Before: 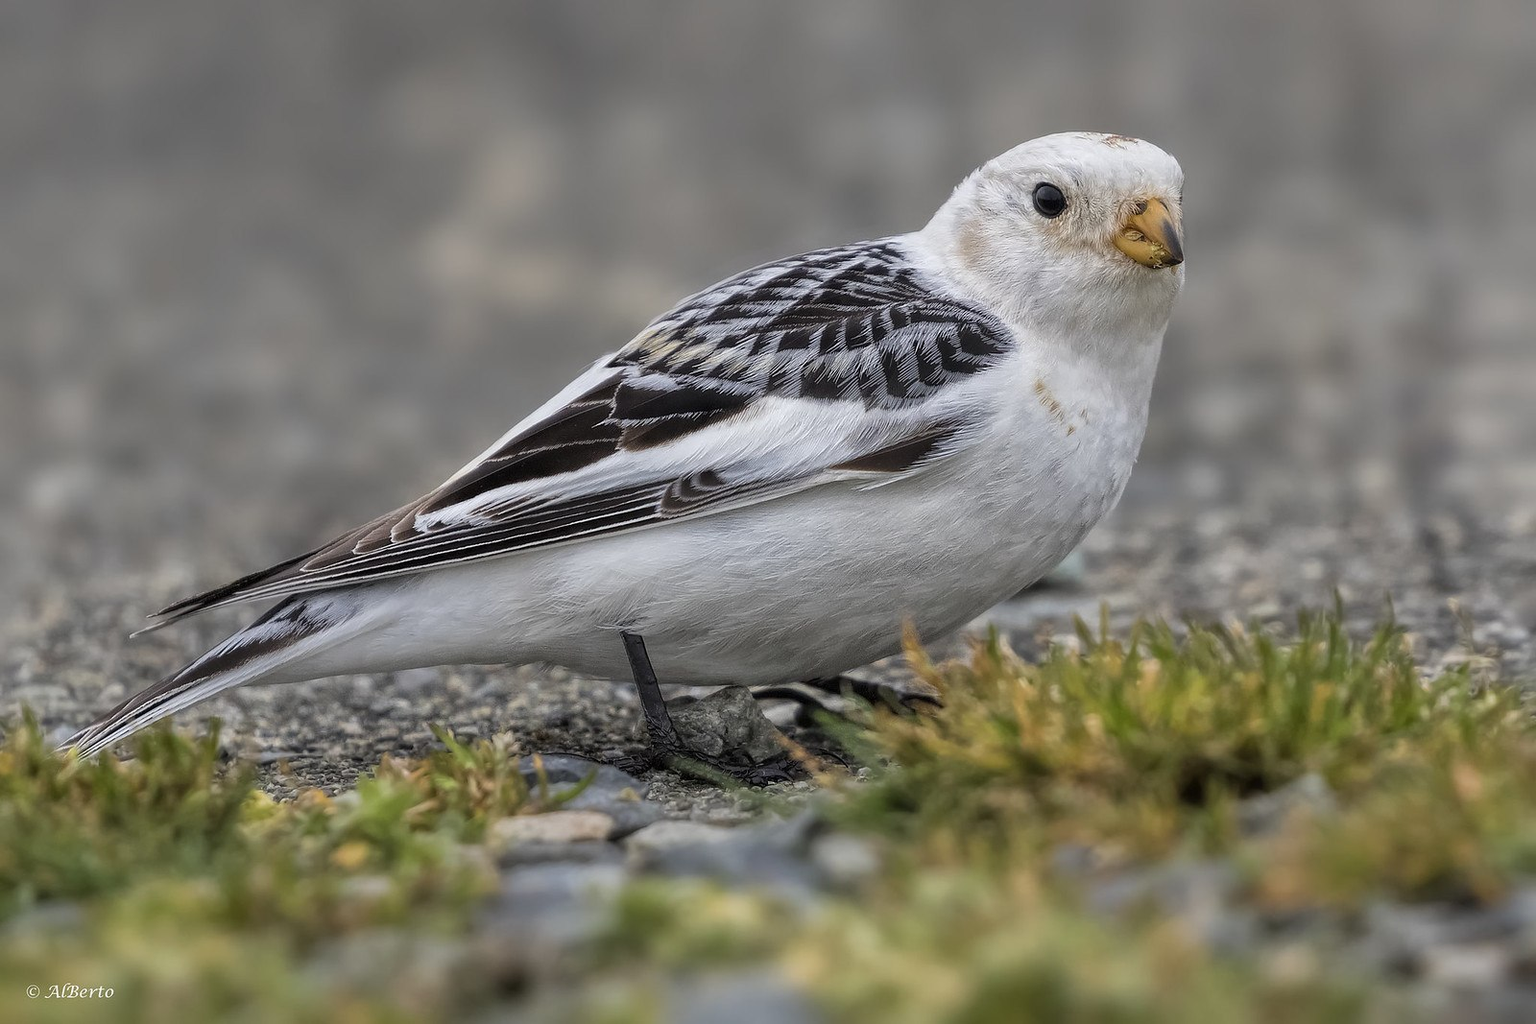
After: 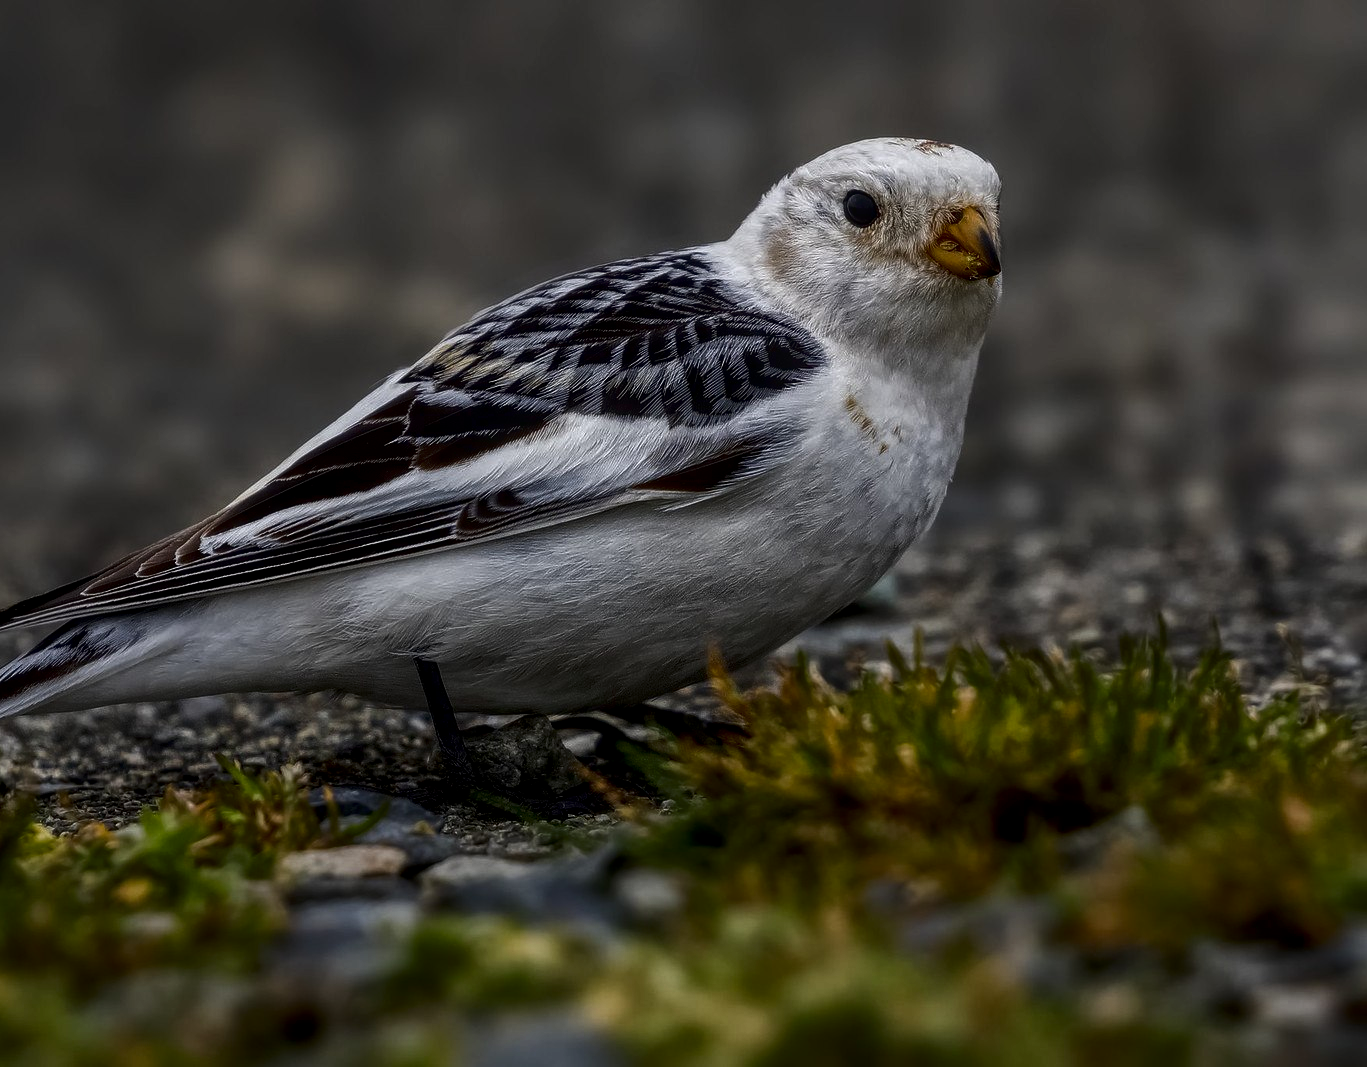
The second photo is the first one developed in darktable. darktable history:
crop and rotate: left 14.511%
local contrast: on, module defaults
contrast brightness saturation: contrast 0.094, brightness -0.601, saturation 0.168
